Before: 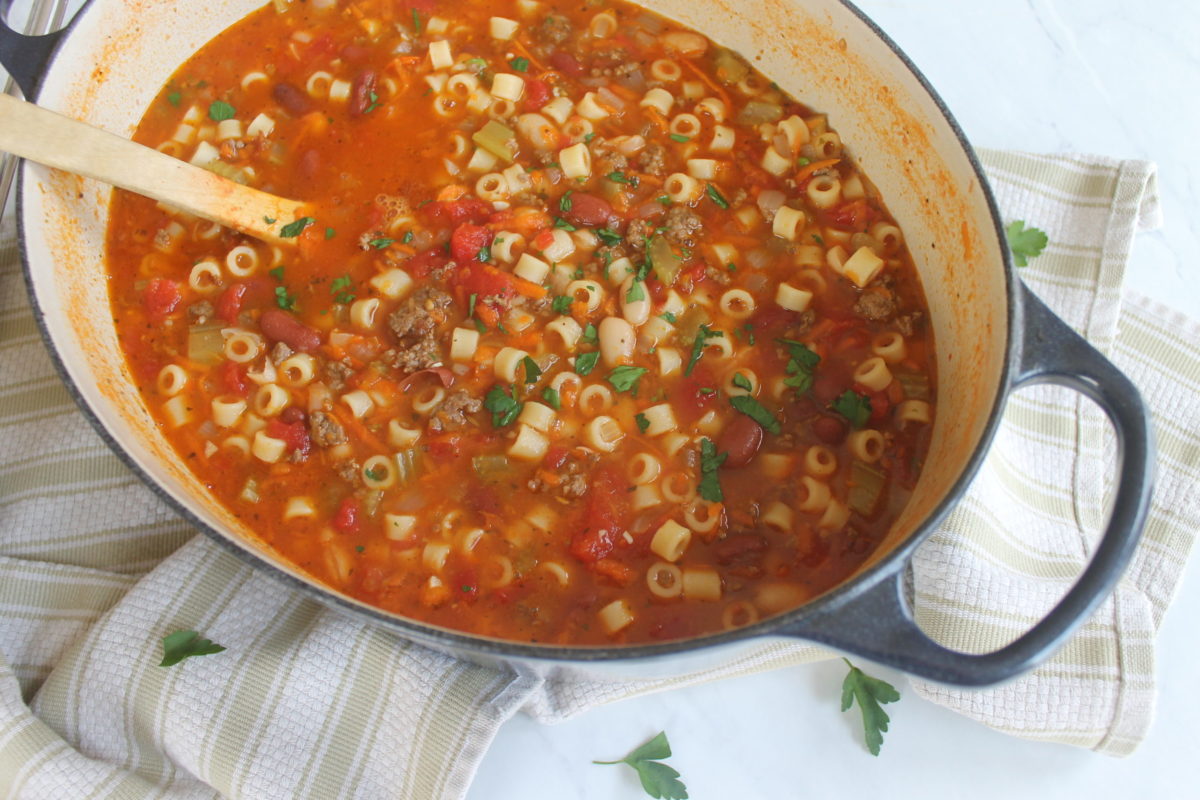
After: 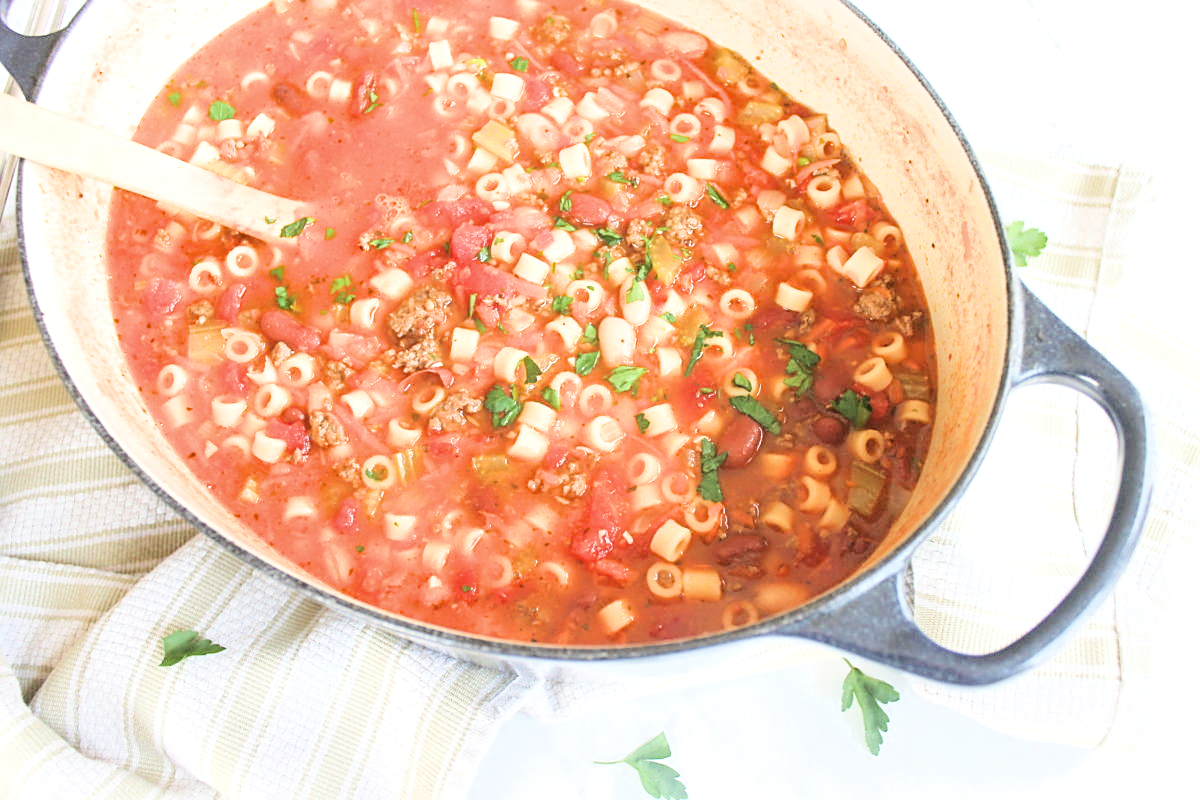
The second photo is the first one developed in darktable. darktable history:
local contrast: on, module defaults
sharpen: on, module defaults
exposure: black level correction 0, exposure 1.751 EV, compensate exposure bias true, compensate highlight preservation false
filmic rgb: black relative exposure -5.03 EV, white relative exposure 3.96 EV, hardness 2.9, contrast 1.297
